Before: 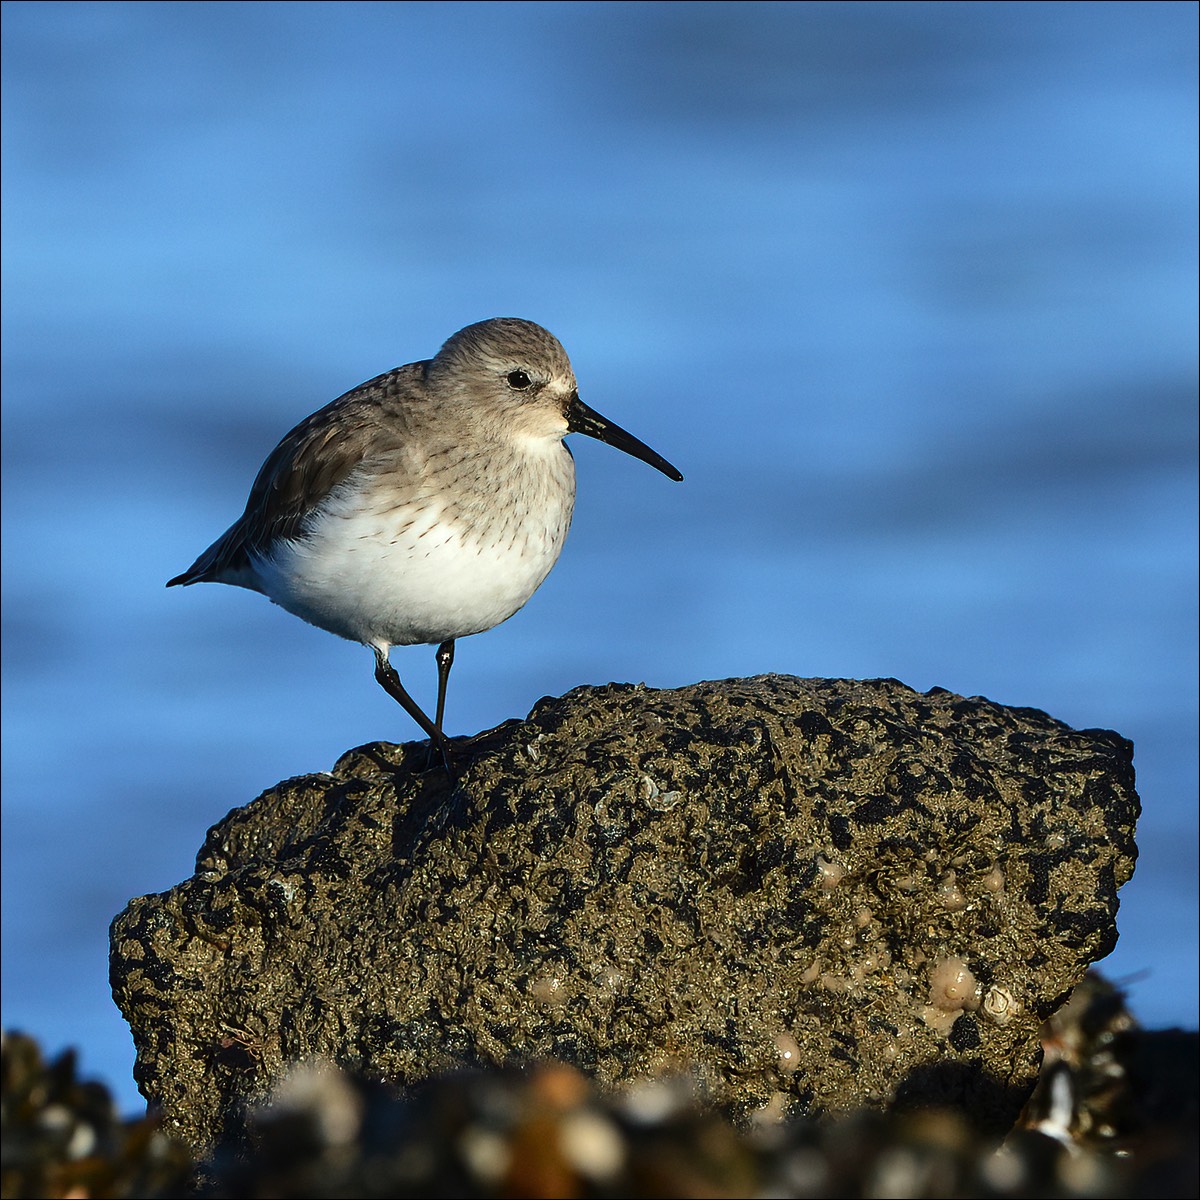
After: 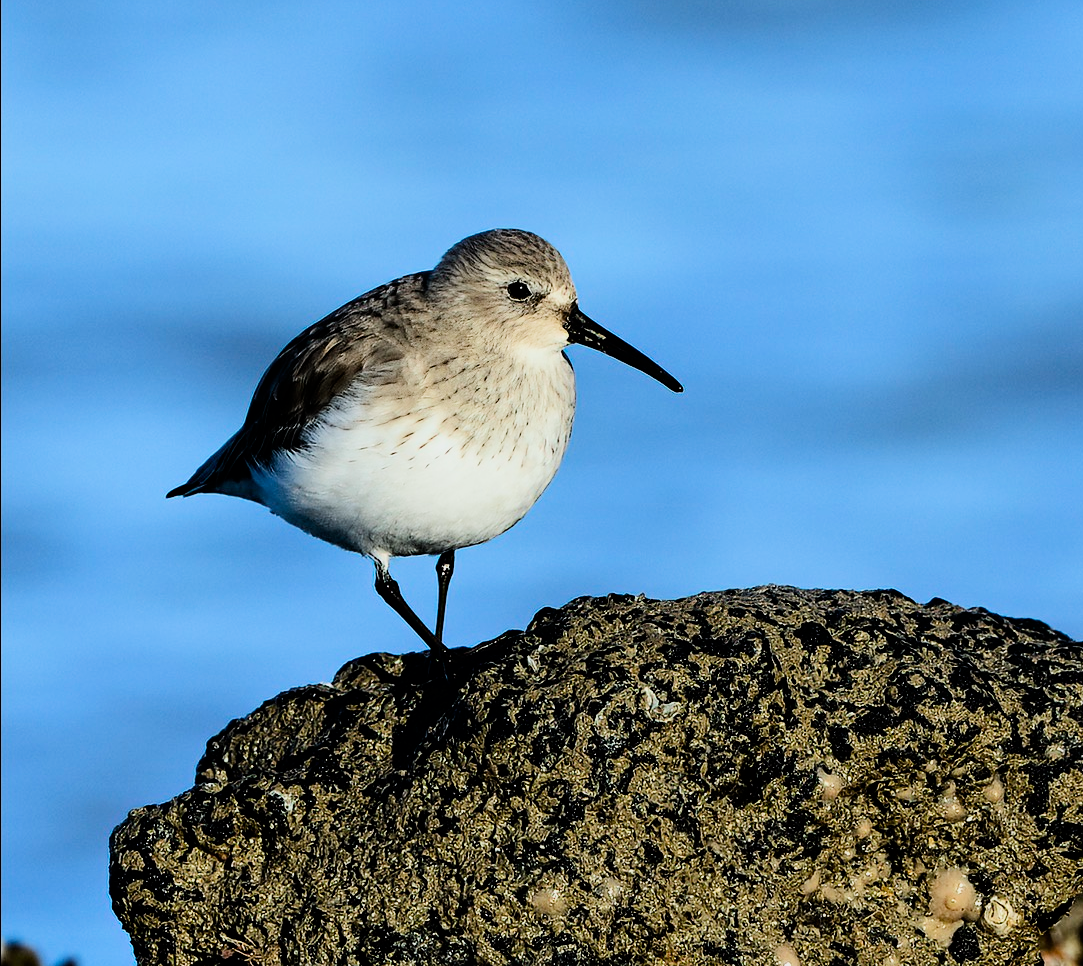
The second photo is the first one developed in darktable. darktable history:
filmic rgb: black relative exposure -5 EV, hardness 2.88, contrast 1.5
white balance: red 0.982, blue 1.018
crop: top 7.49%, right 9.717%, bottom 11.943%
contrast brightness saturation: contrast 0.09, saturation 0.28
